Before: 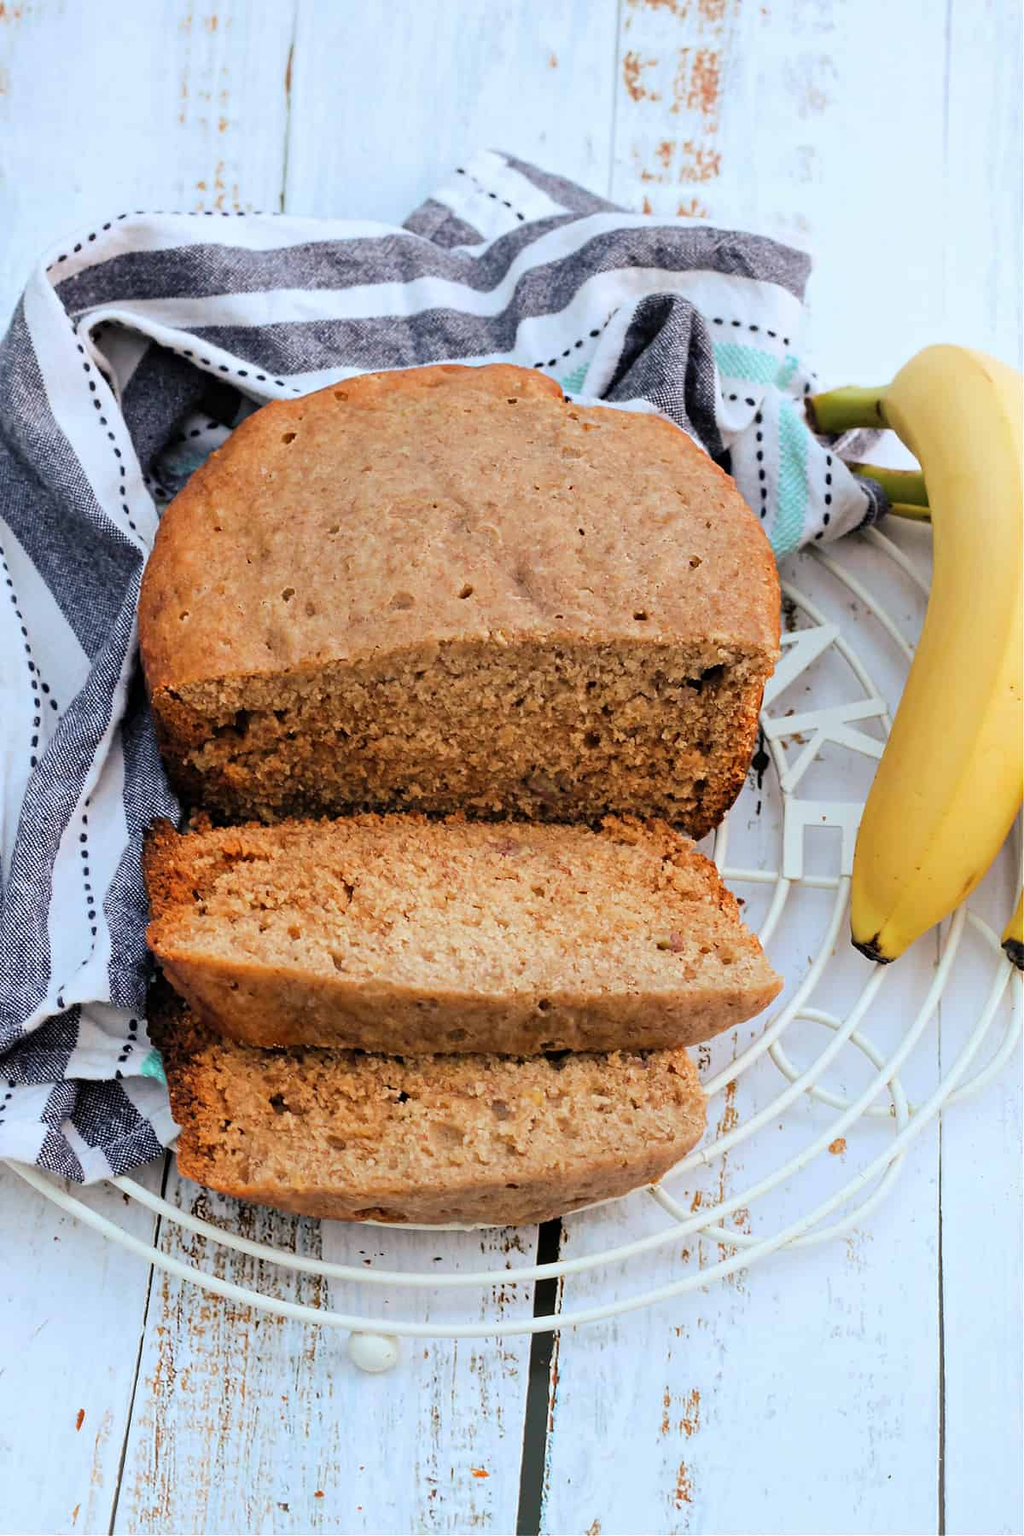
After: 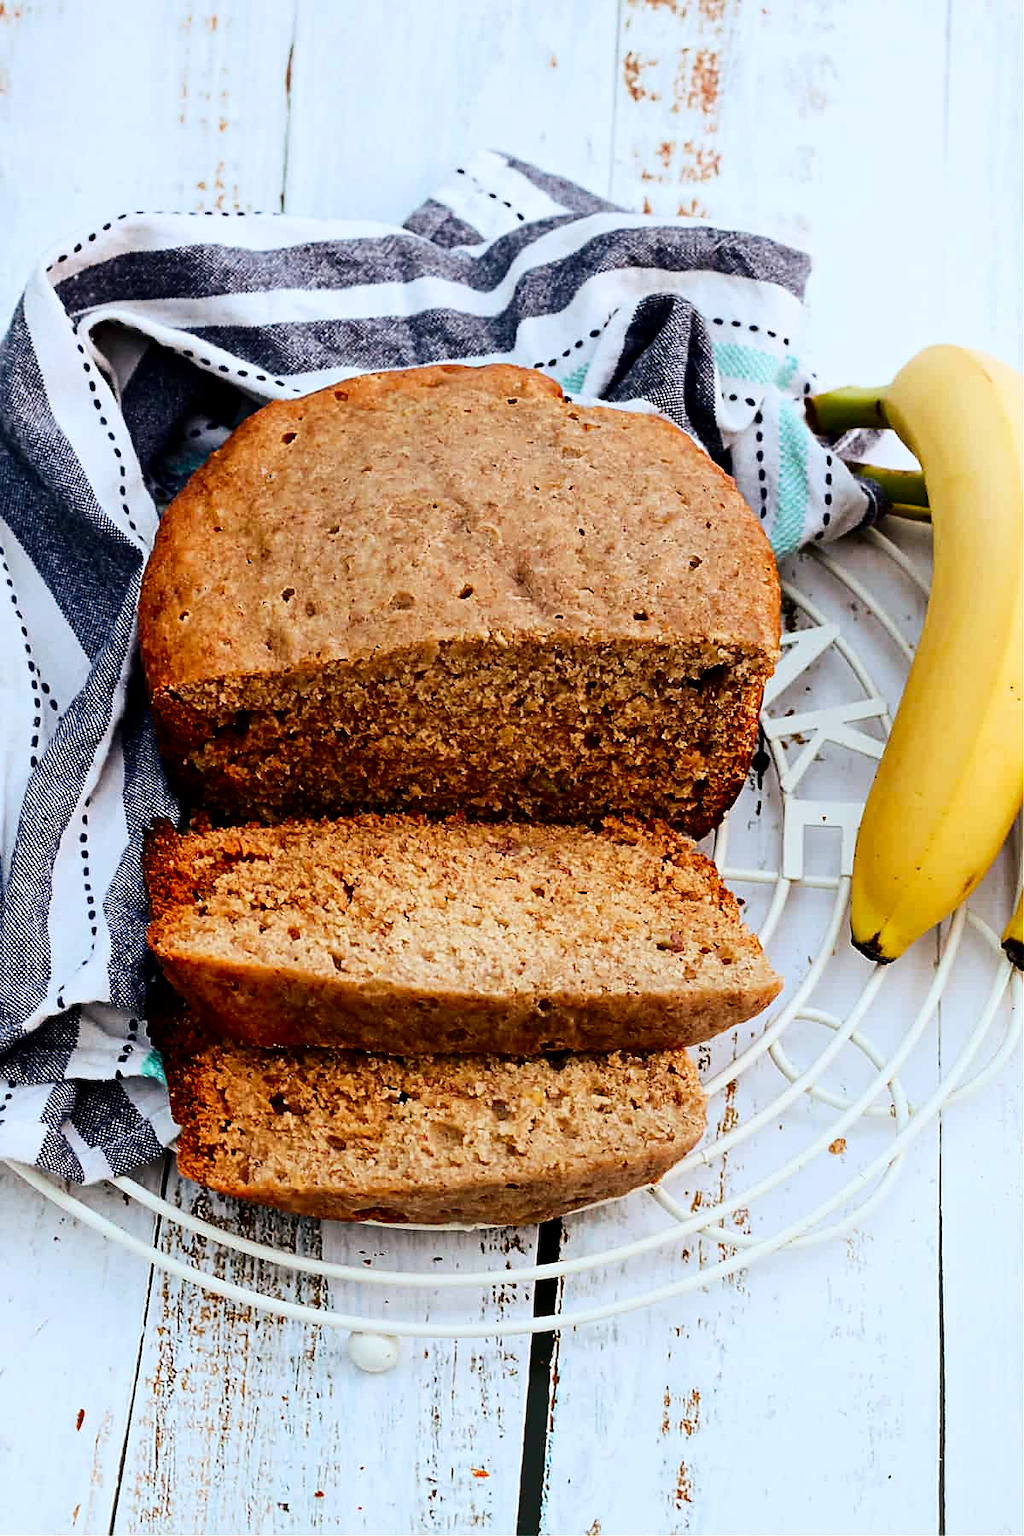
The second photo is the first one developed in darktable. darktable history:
sharpen: radius 1.919
contrast brightness saturation: contrast 0.189, brightness -0.221, saturation 0.114
tone curve: curves: ch0 [(0, 0) (0.004, 0.002) (0.02, 0.013) (0.218, 0.218) (0.664, 0.718) (0.832, 0.873) (1, 1)], preserve colors none
